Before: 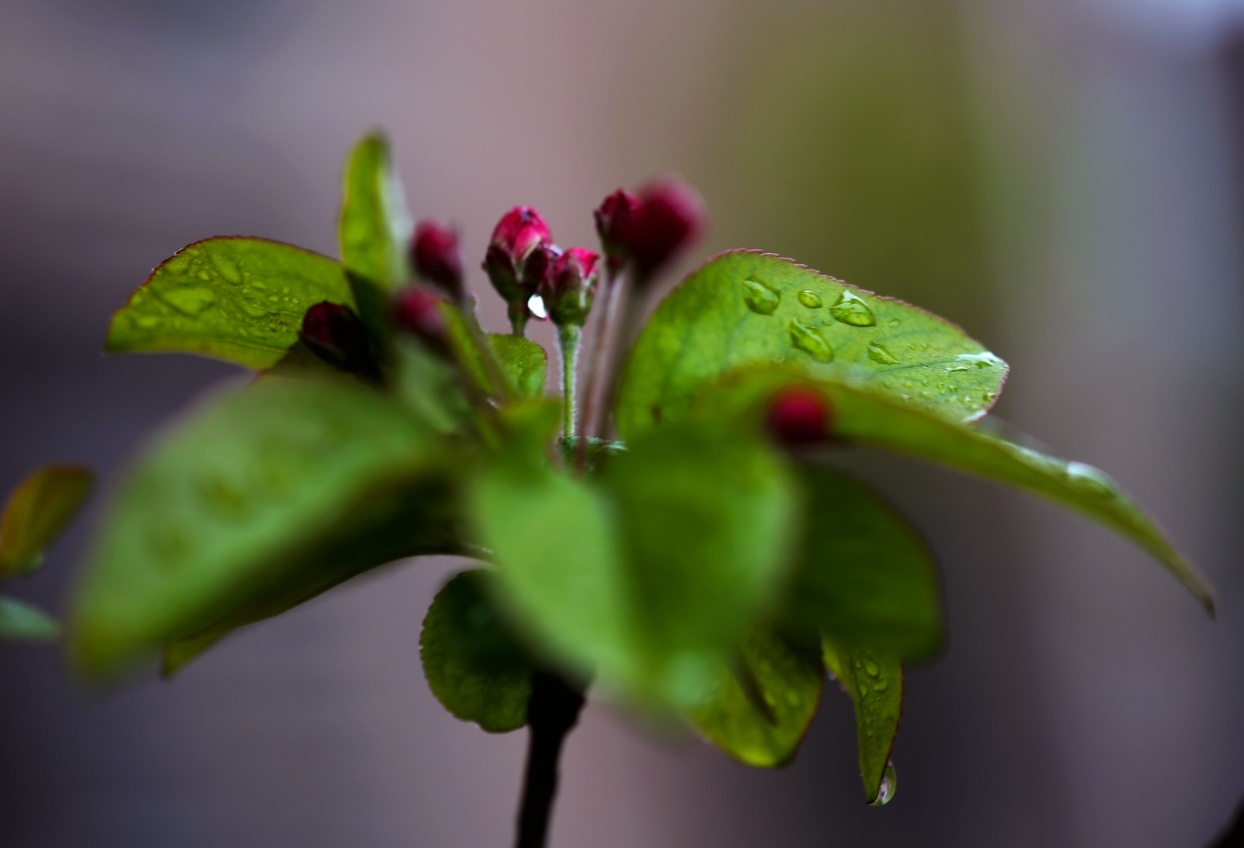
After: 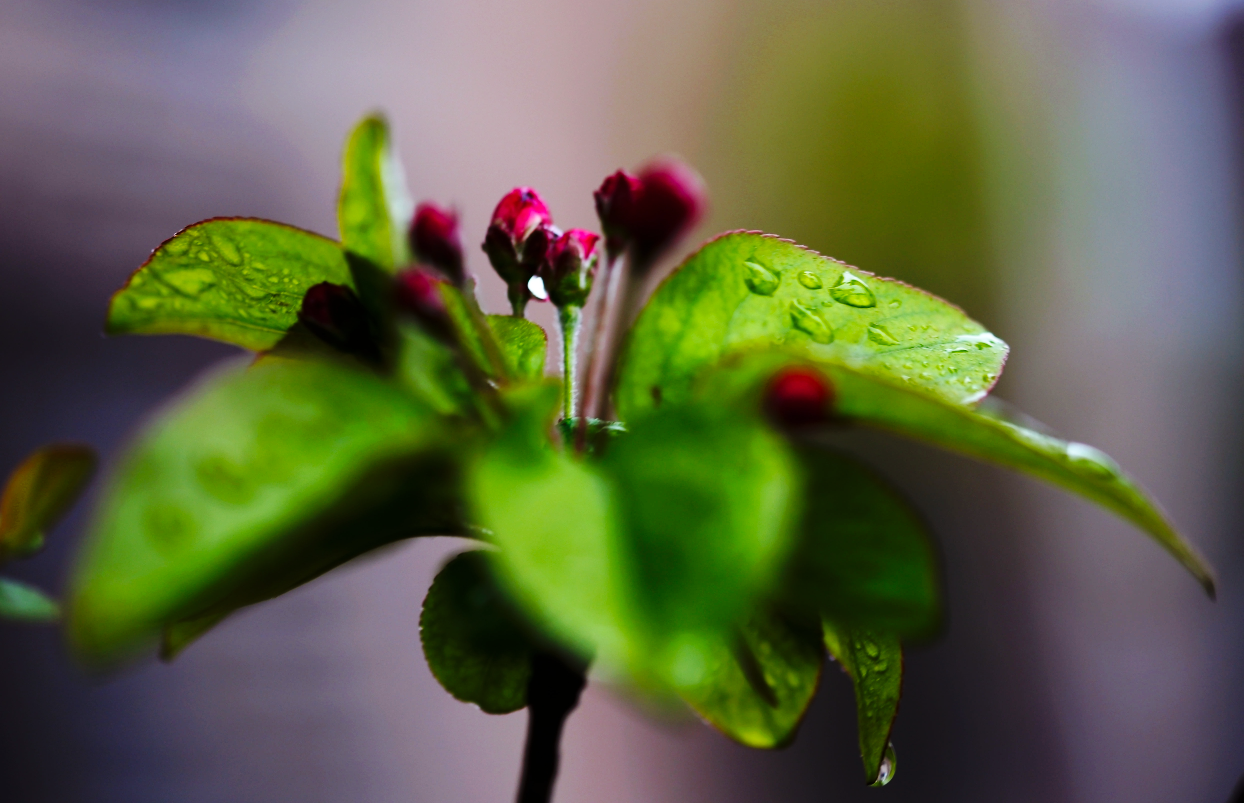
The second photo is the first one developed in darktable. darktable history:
crop and rotate: top 2.241%, bottom 3.06%
base curve: curves: ch0 [(0, 0) (0.036, 0.025) (0.121, 0.166) (0.206, 0.329) (0.605, 0.79) (1, 1)], preserve colors none
